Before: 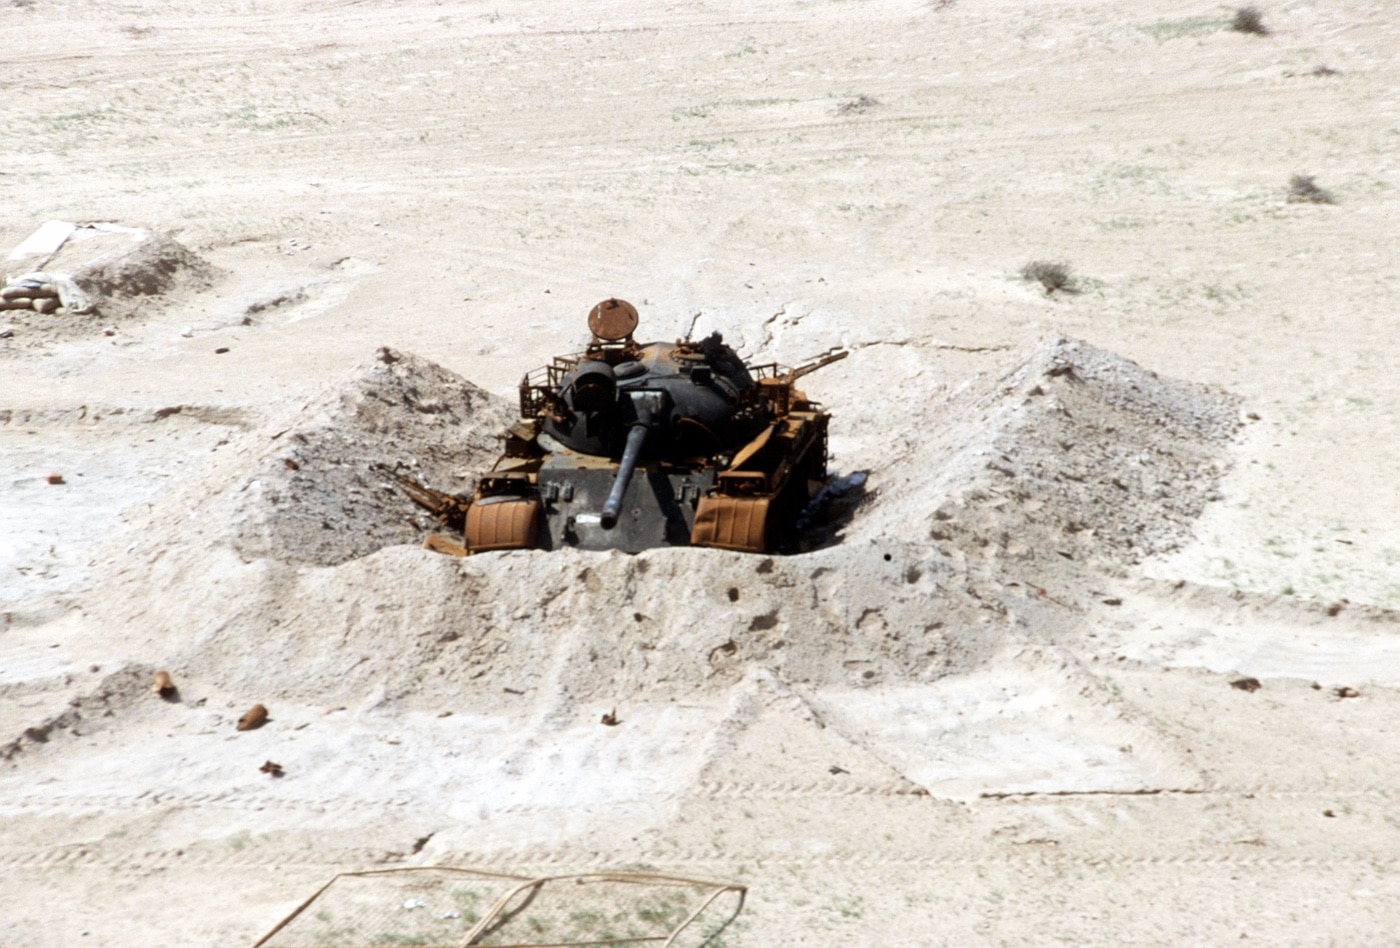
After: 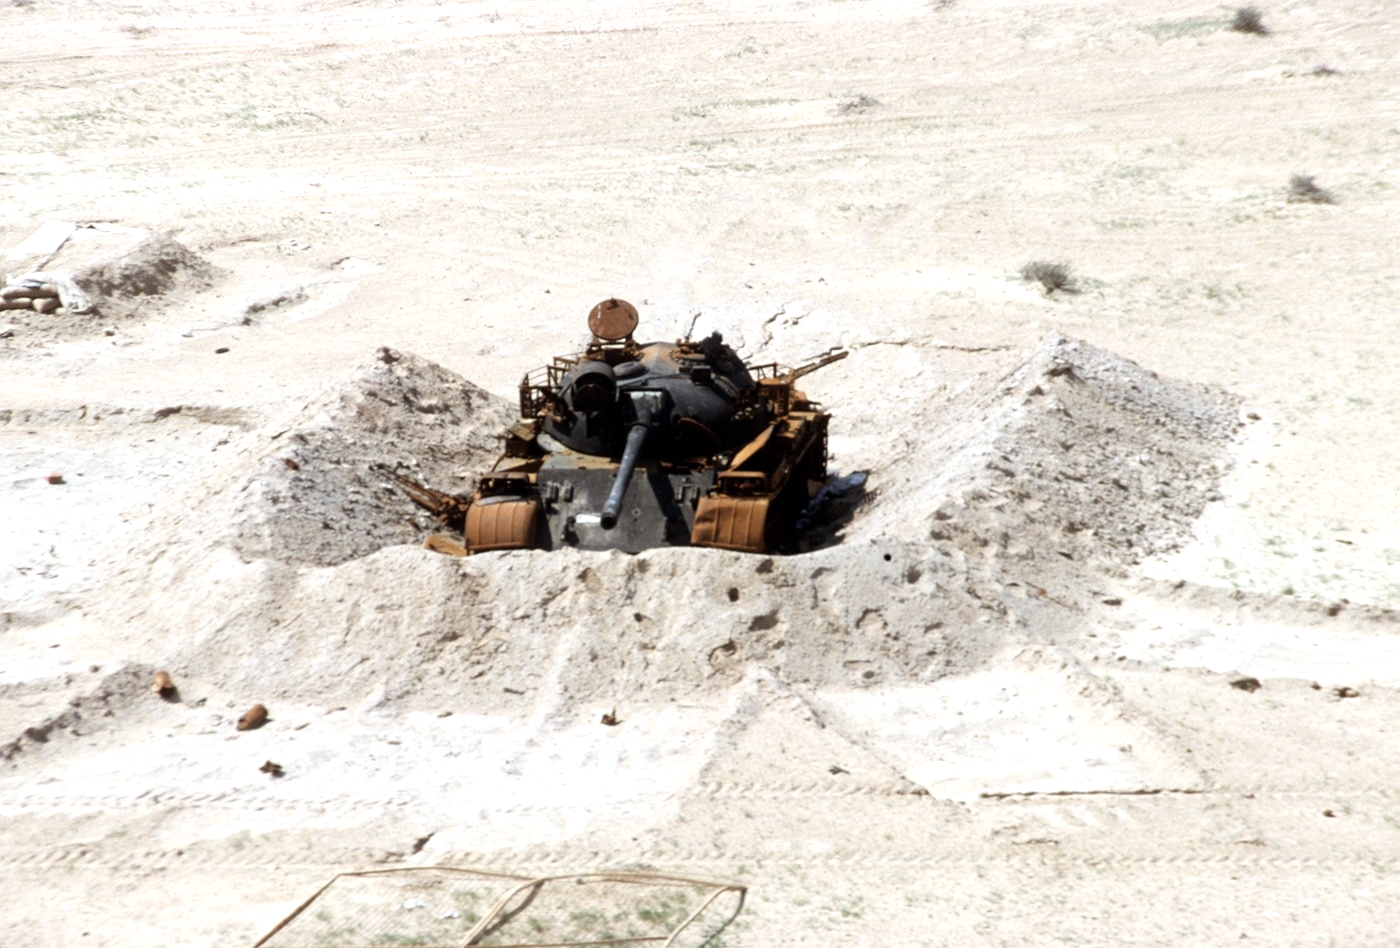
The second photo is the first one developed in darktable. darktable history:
exposure: exposure 0.2 EV, compensate highlight preservation false
contrast brightness saturation: saturation -0.05
